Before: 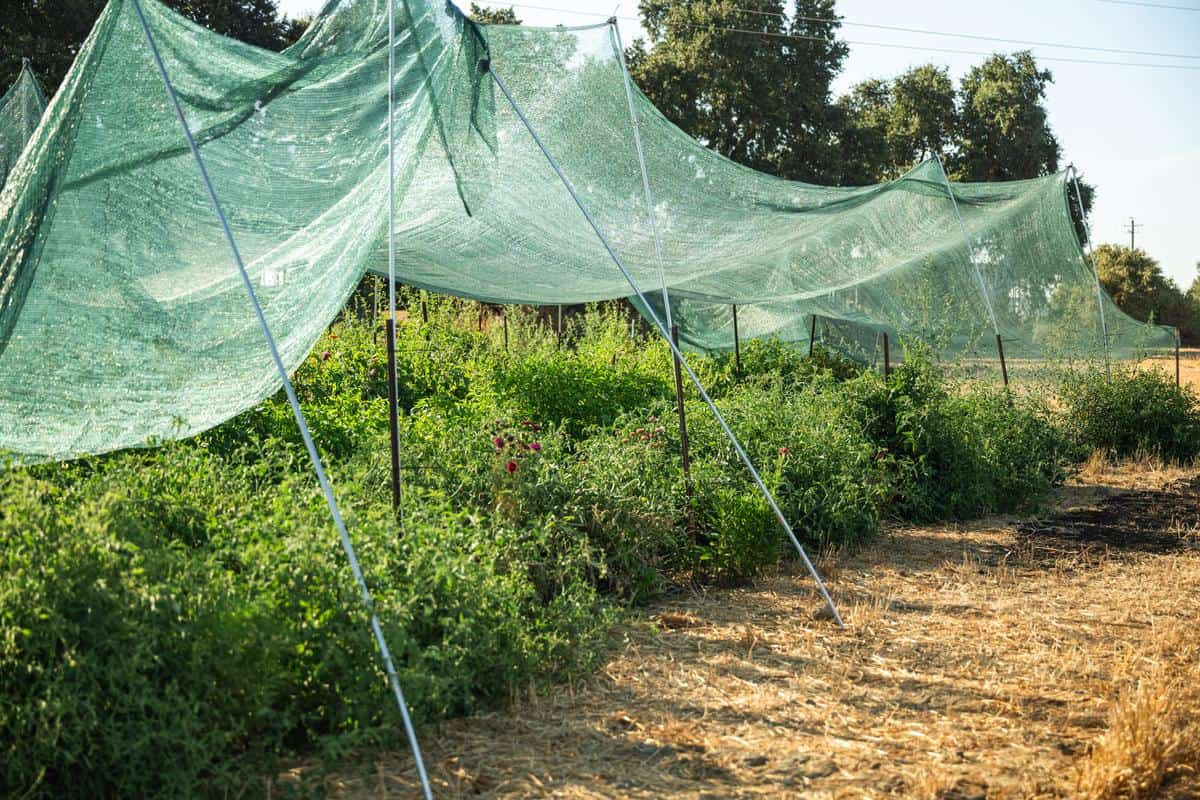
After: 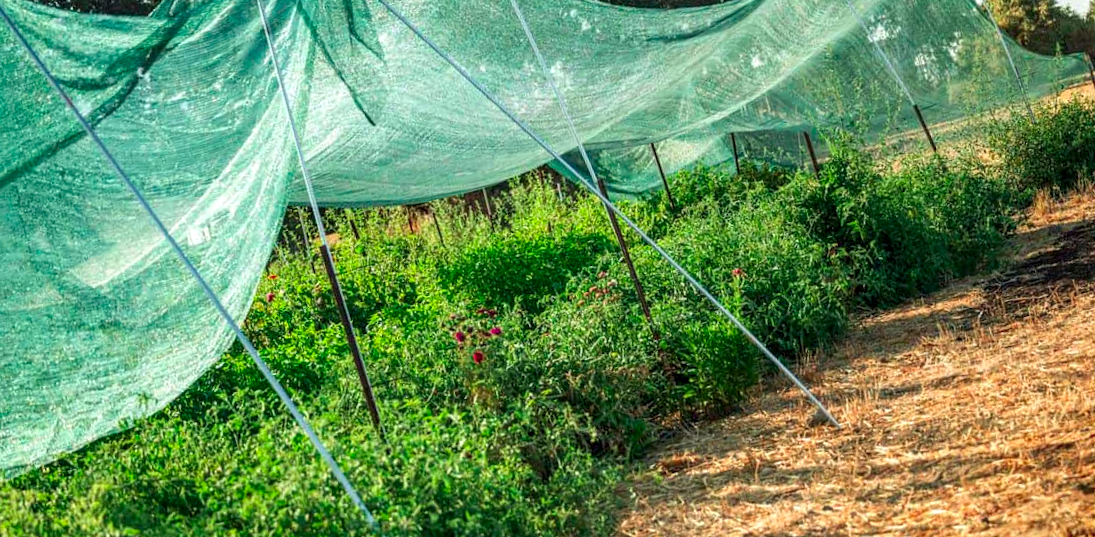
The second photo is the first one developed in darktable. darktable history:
color contrast: green-magenta contrast 1.73, blue-yellow contrast 1.15
white balance: red 1, blue 1
rotate and perspective: rotation -14.8°, crop left 0.1, crop right 0.903, crop top 0.25, crop bottom 0.748
local contrast: on, module defaults
